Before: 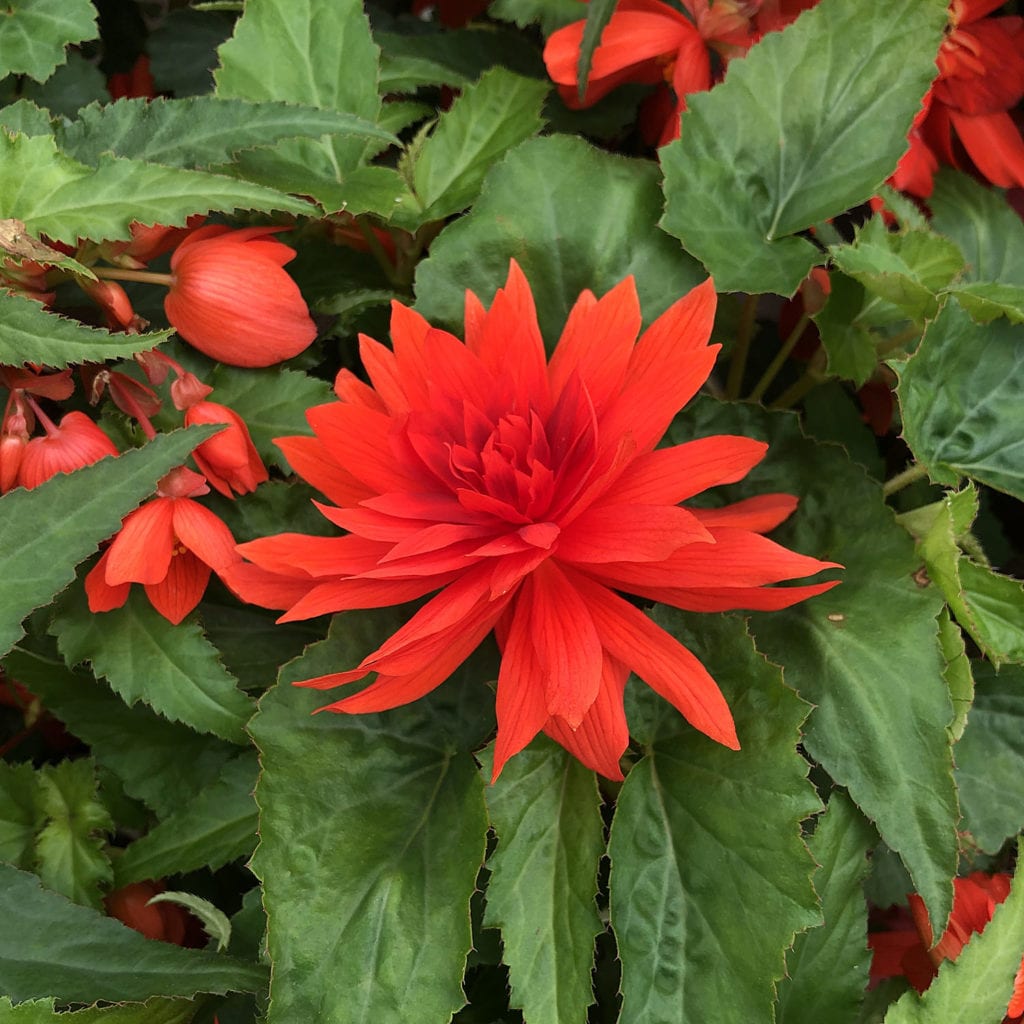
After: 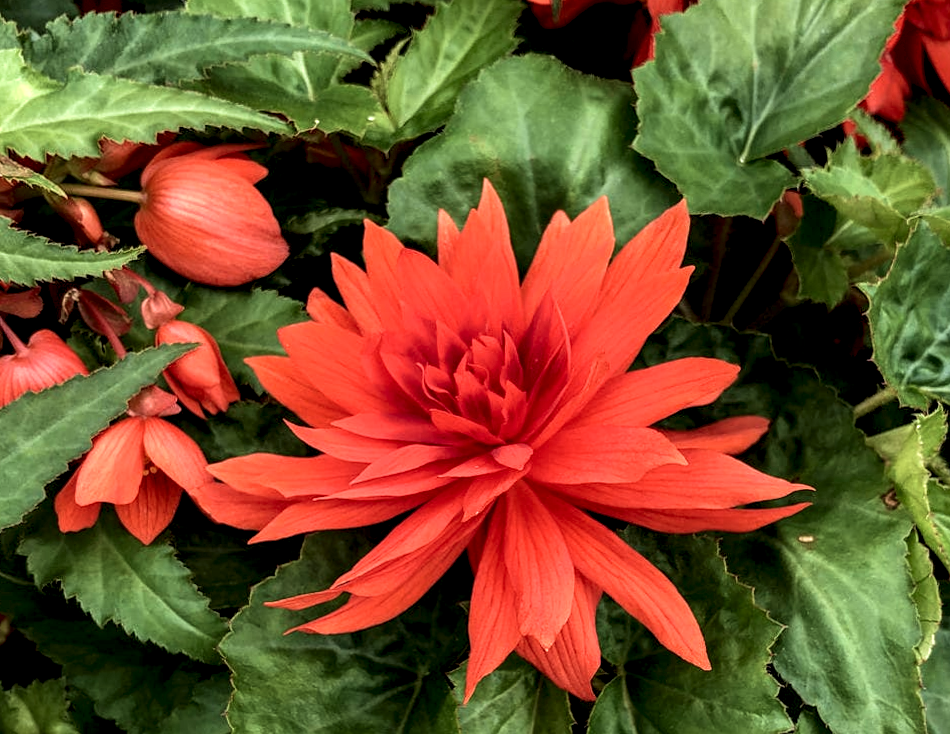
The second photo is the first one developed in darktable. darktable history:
velvia: on, module defaults
rotate and perspective: rotation 0.174°, lens shift (vertical) 0.013, lens shift (horizontal) 0.019, shear 0.001, automatic cropping original format, crop left 0.007, crop right 0.991, crop top 0.016, crop bottom 0.997
crop: left 2.737%, top 7.287%, right 3.421%, bottom 20.179%
local contrast: detail 203%
